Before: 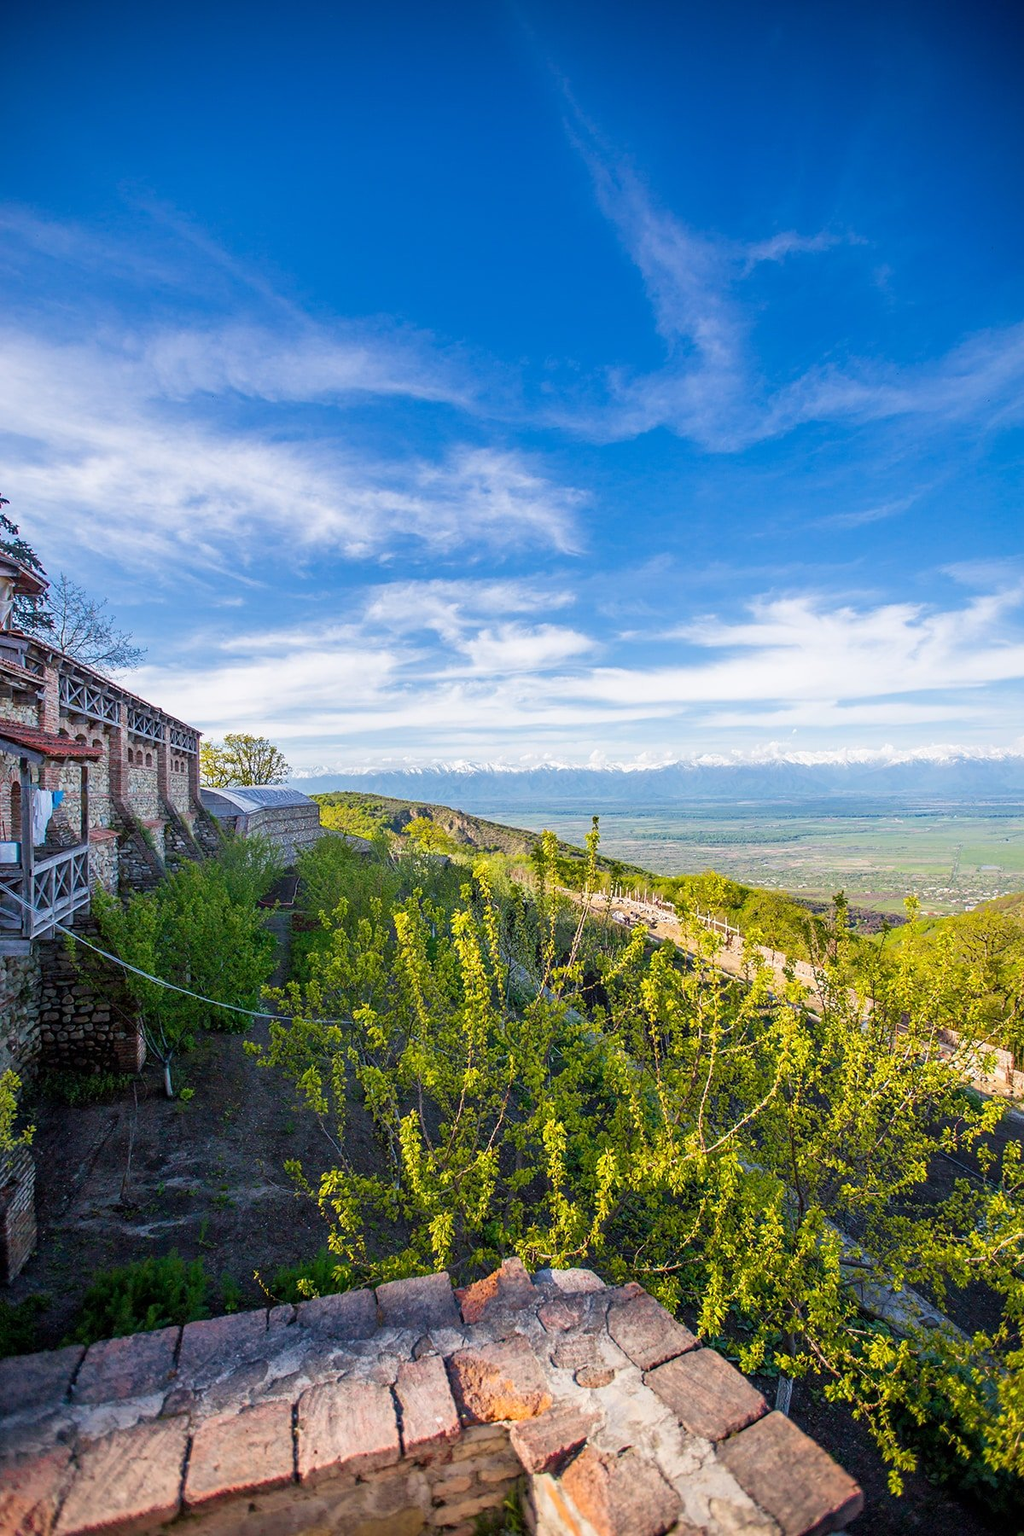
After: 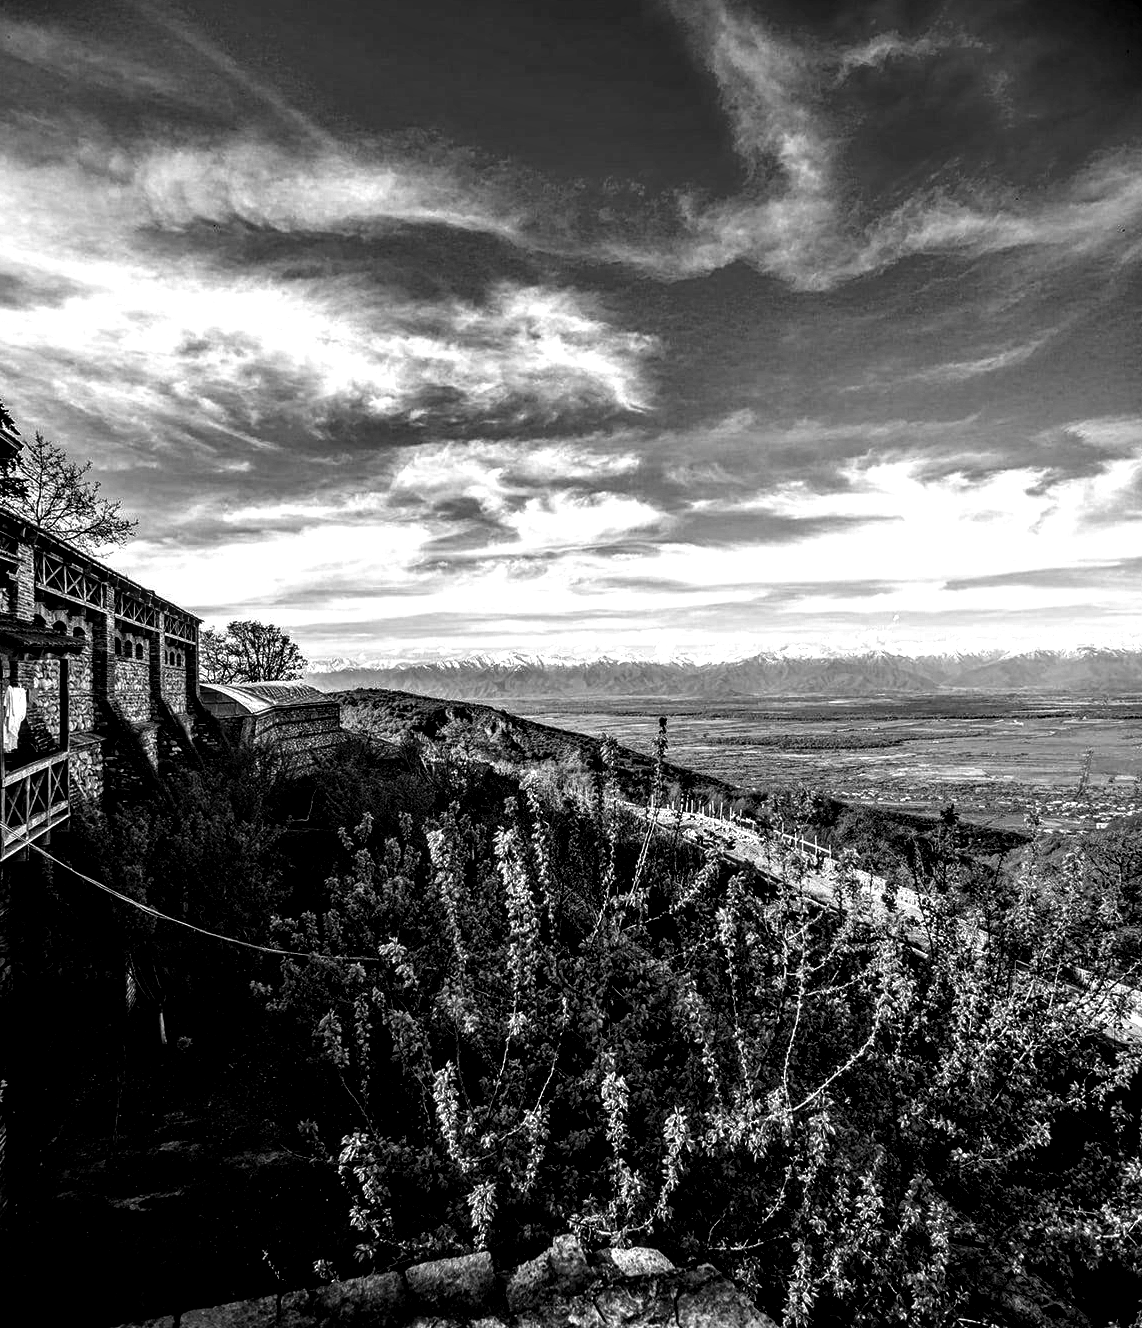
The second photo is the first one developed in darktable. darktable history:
contrast equalizer: octaves 7, y [[0.586, 0.584, 0.576, 0.565, 0.552, 0.539], [0.5 ×6], [0.97, 0.959, 0.919, 0.859, 0.789, 0.717], [0 ×6], [0 ×6]]
contrast brightness saturation: contrast 0.093, brightness -0.603, saturation 0.174
local contrast: detail 160%
base curve: curves: ch0 [(0, 0) (0.073, 0.04) (0.157, 0.139) (0.492, 0.492) (0.758, 0.758) (1, 1)], preserve colors none
crop and rotate: left 2.939%, top 13.33%, right 1.873%, bottom 12.866%
color zones: curves: ch0 [(0, 0.613) (0.01, 0.613) (0.245, 0.448) (0.498, 0.529) (0.642, 0.665) (0.879, 0.777) (0.99, 0.613)]; ch1 [(0, 0) (0.143, 0) (0.286, 0) (0.429, 0) (0.571, 0) (0.714, 0) (0.857, 0)]
